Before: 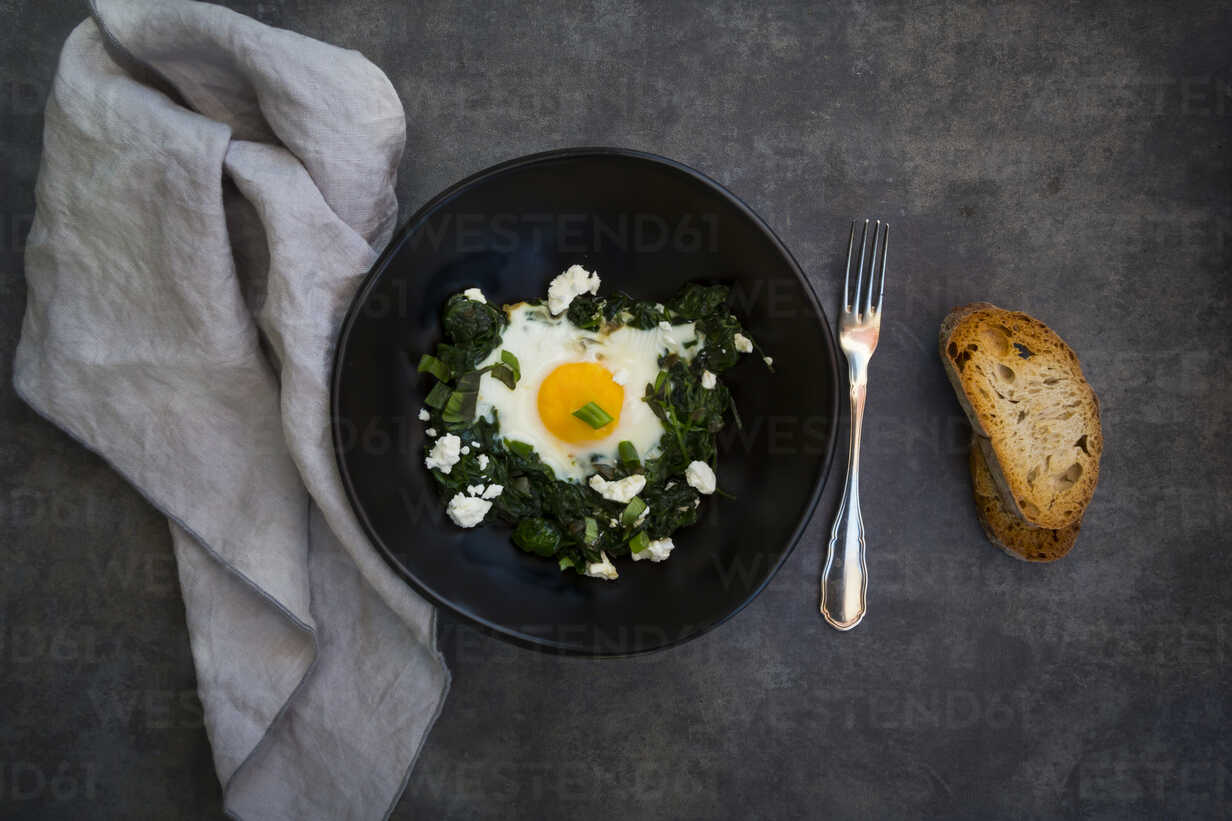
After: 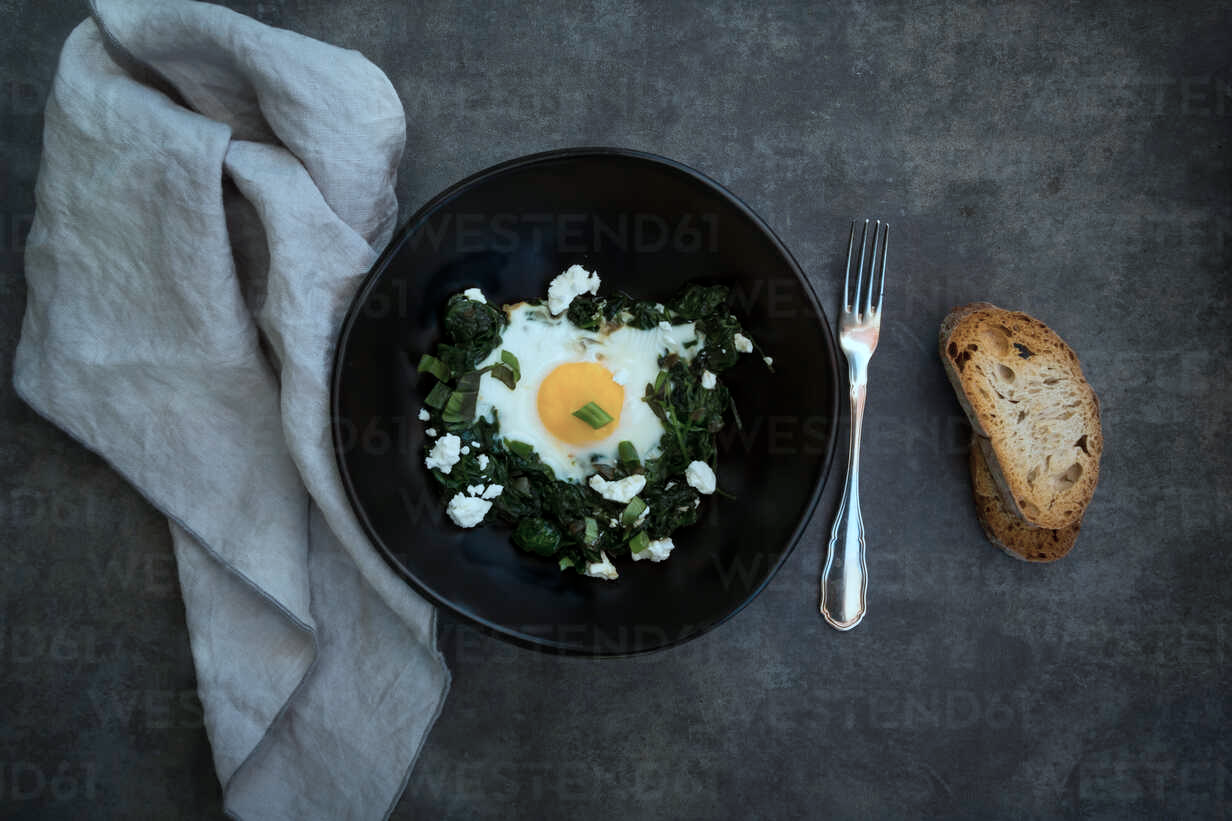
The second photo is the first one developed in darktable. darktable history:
color balance: on, module defaults
color correction: highlights a* -12.64, highlights b* -18.1, saturation 0.7
